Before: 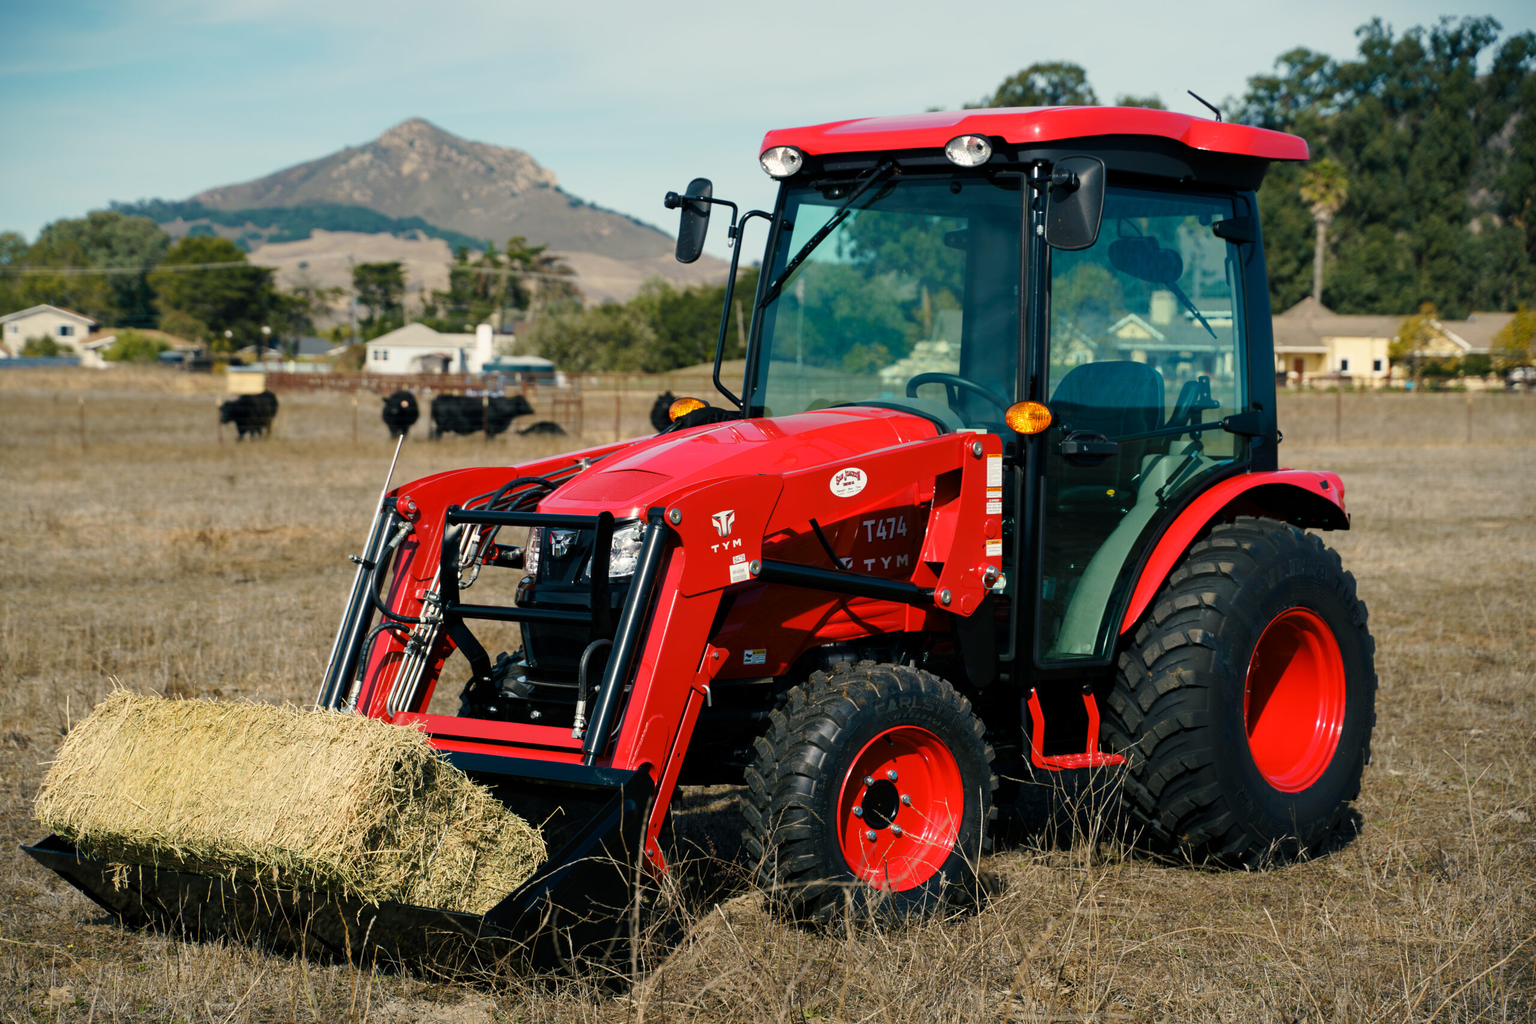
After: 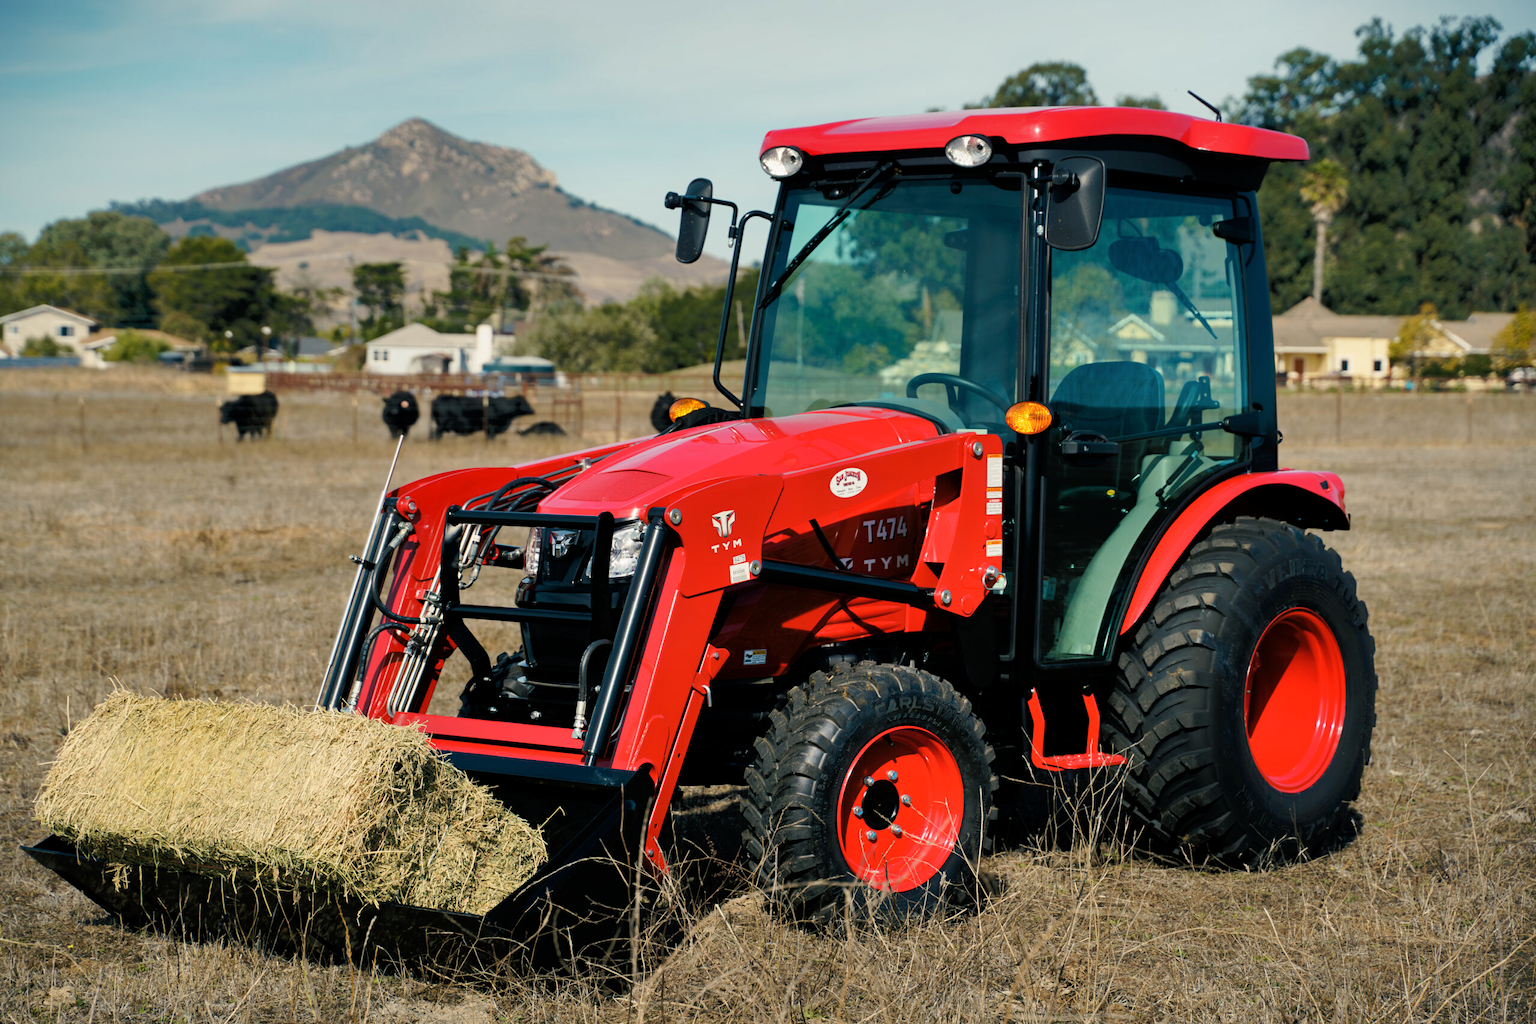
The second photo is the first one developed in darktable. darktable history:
shadows and highlights: radius 263.97, soften with gaussian
tone equalizer: -8 EV -1.88 EV, -7 EV -1.16 EV, -6 EV -1.59 EV
